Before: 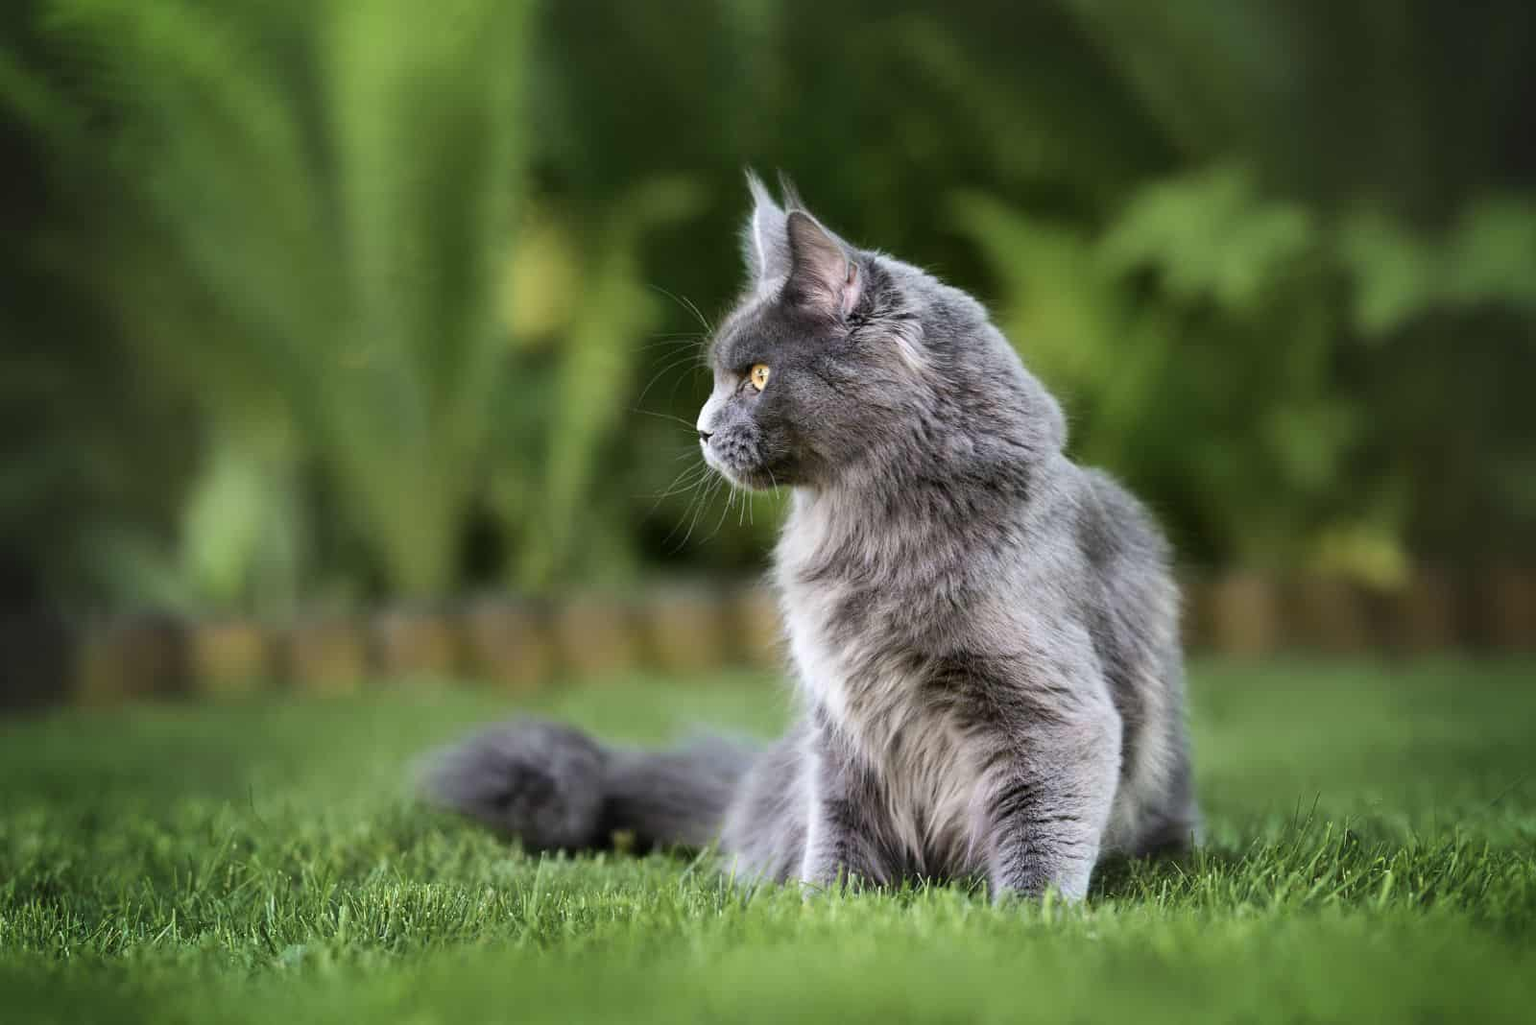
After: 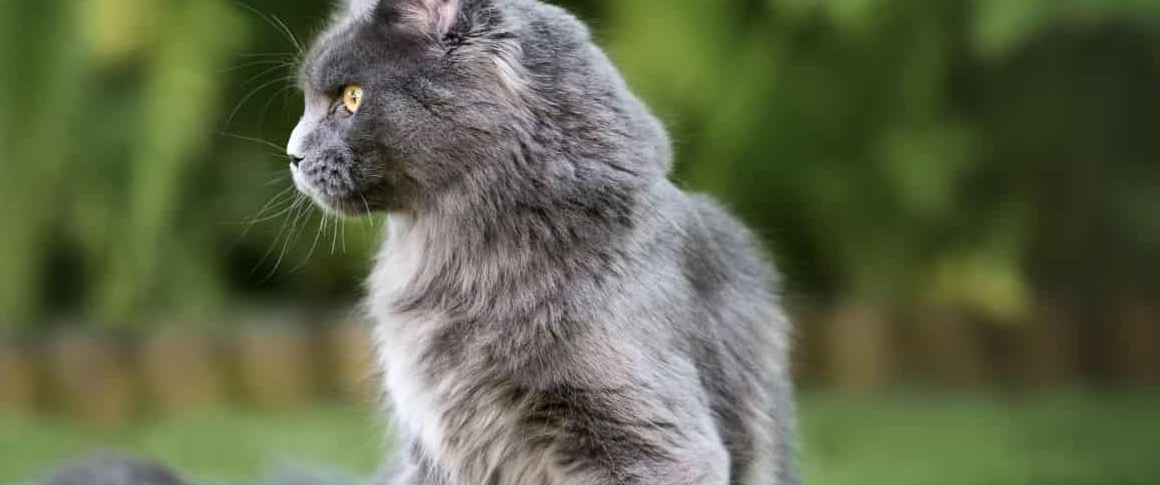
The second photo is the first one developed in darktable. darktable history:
crop and rotate: left 27.484%, top 27.578%, bottom 27.001%
